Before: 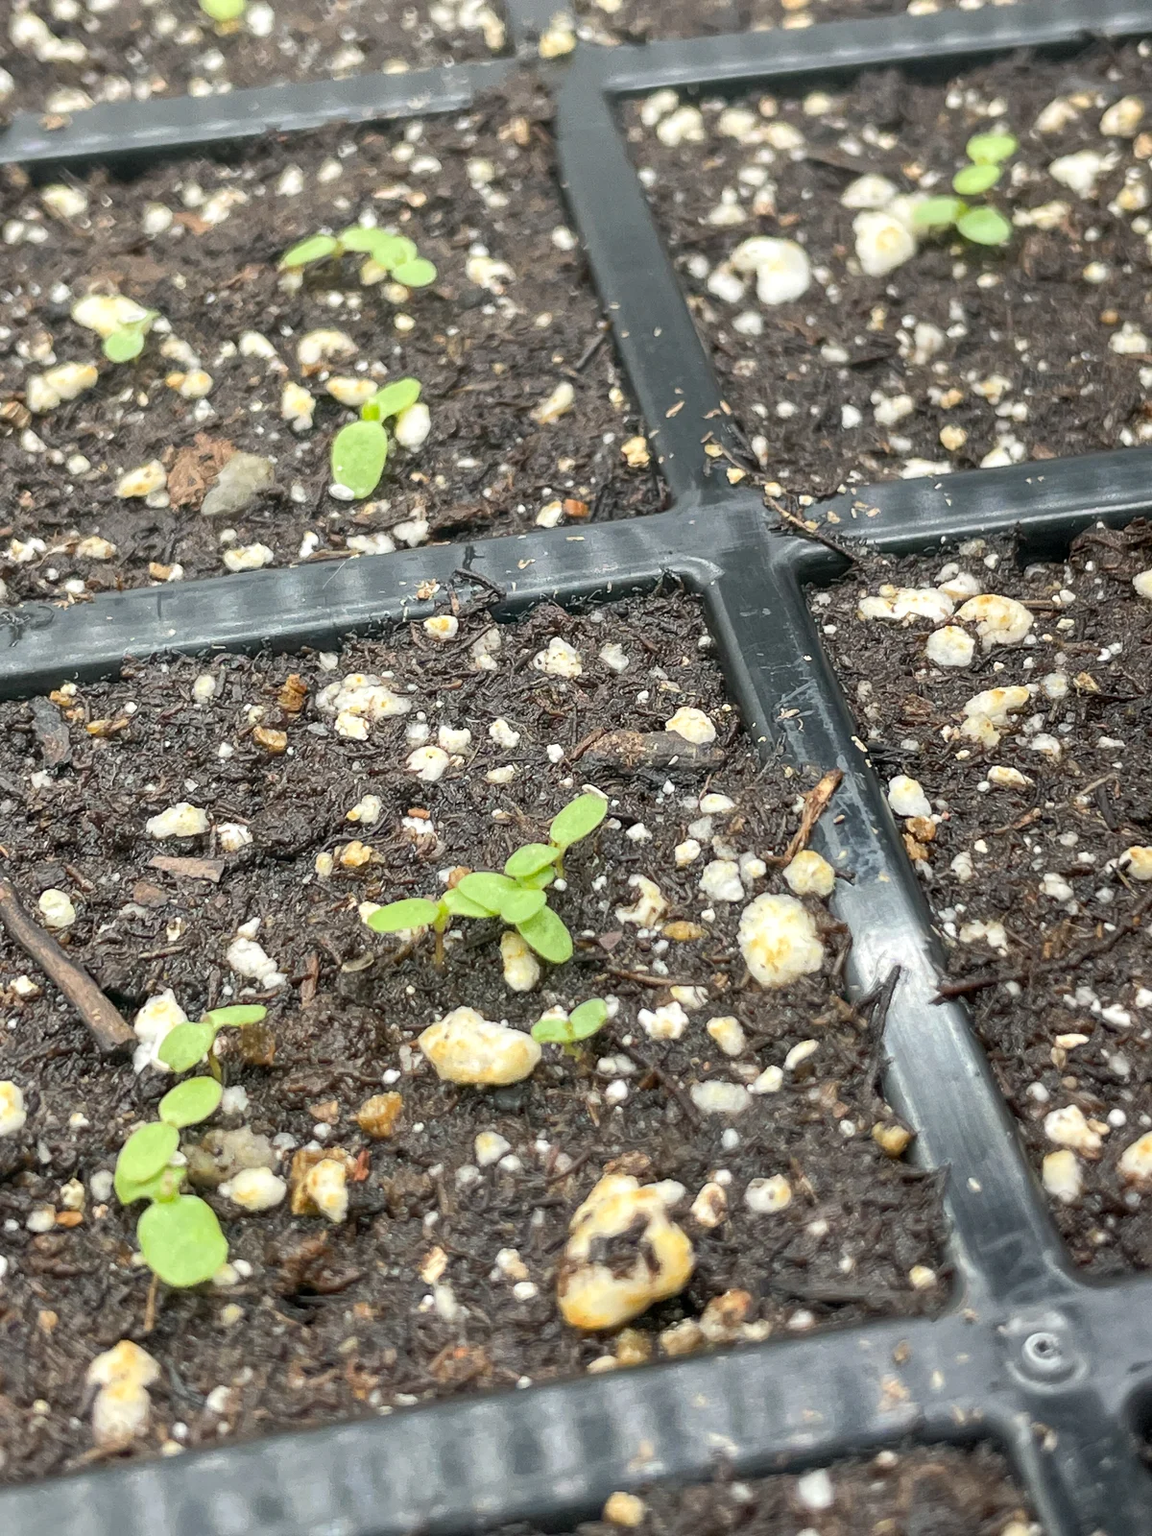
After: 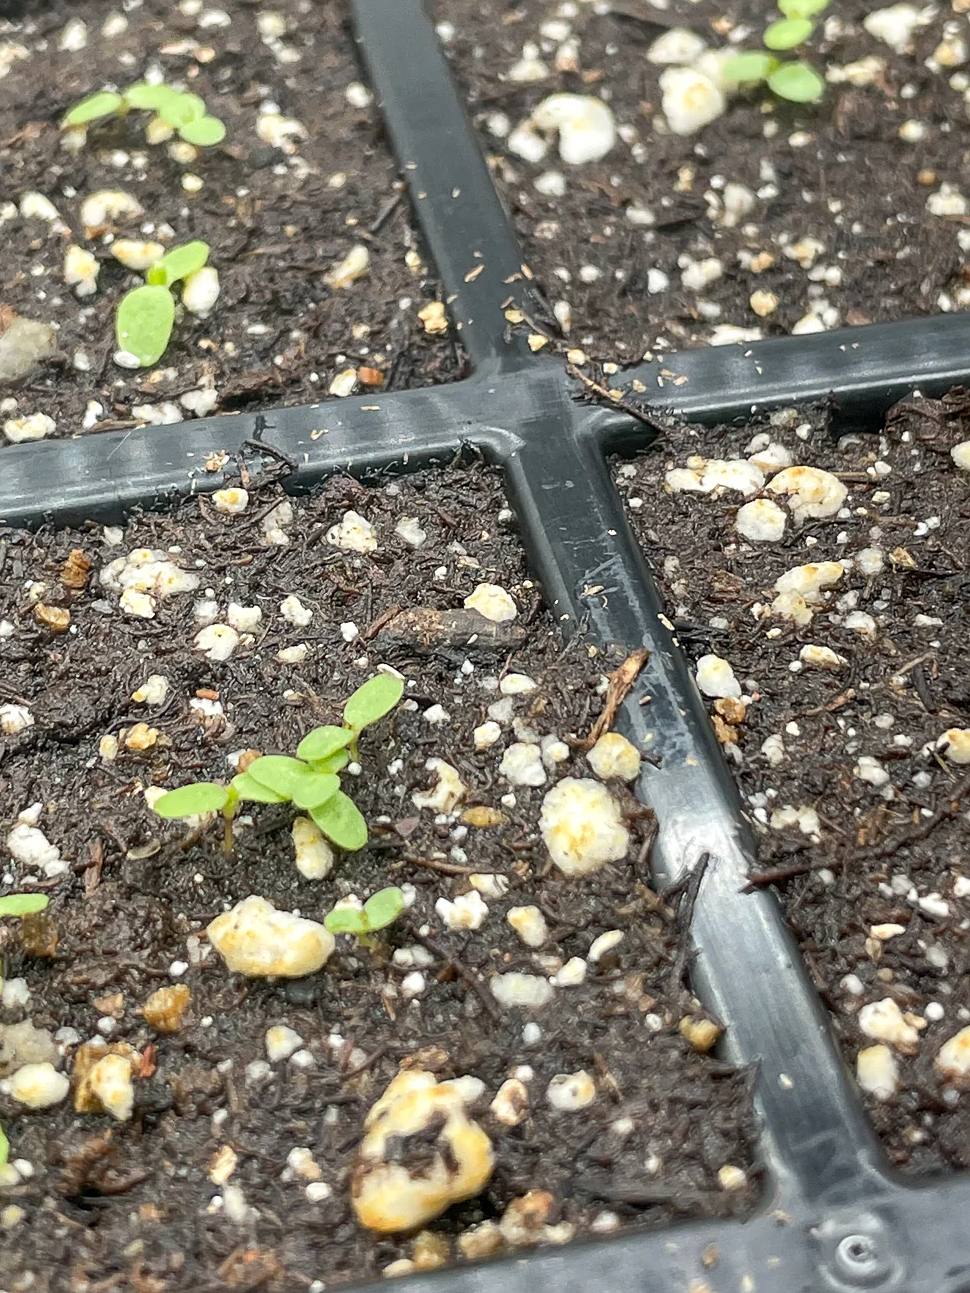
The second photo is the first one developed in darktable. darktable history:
sharpen: amount 0.2
crop: left 19.159%, top 9.58%, bottom 9.58%
